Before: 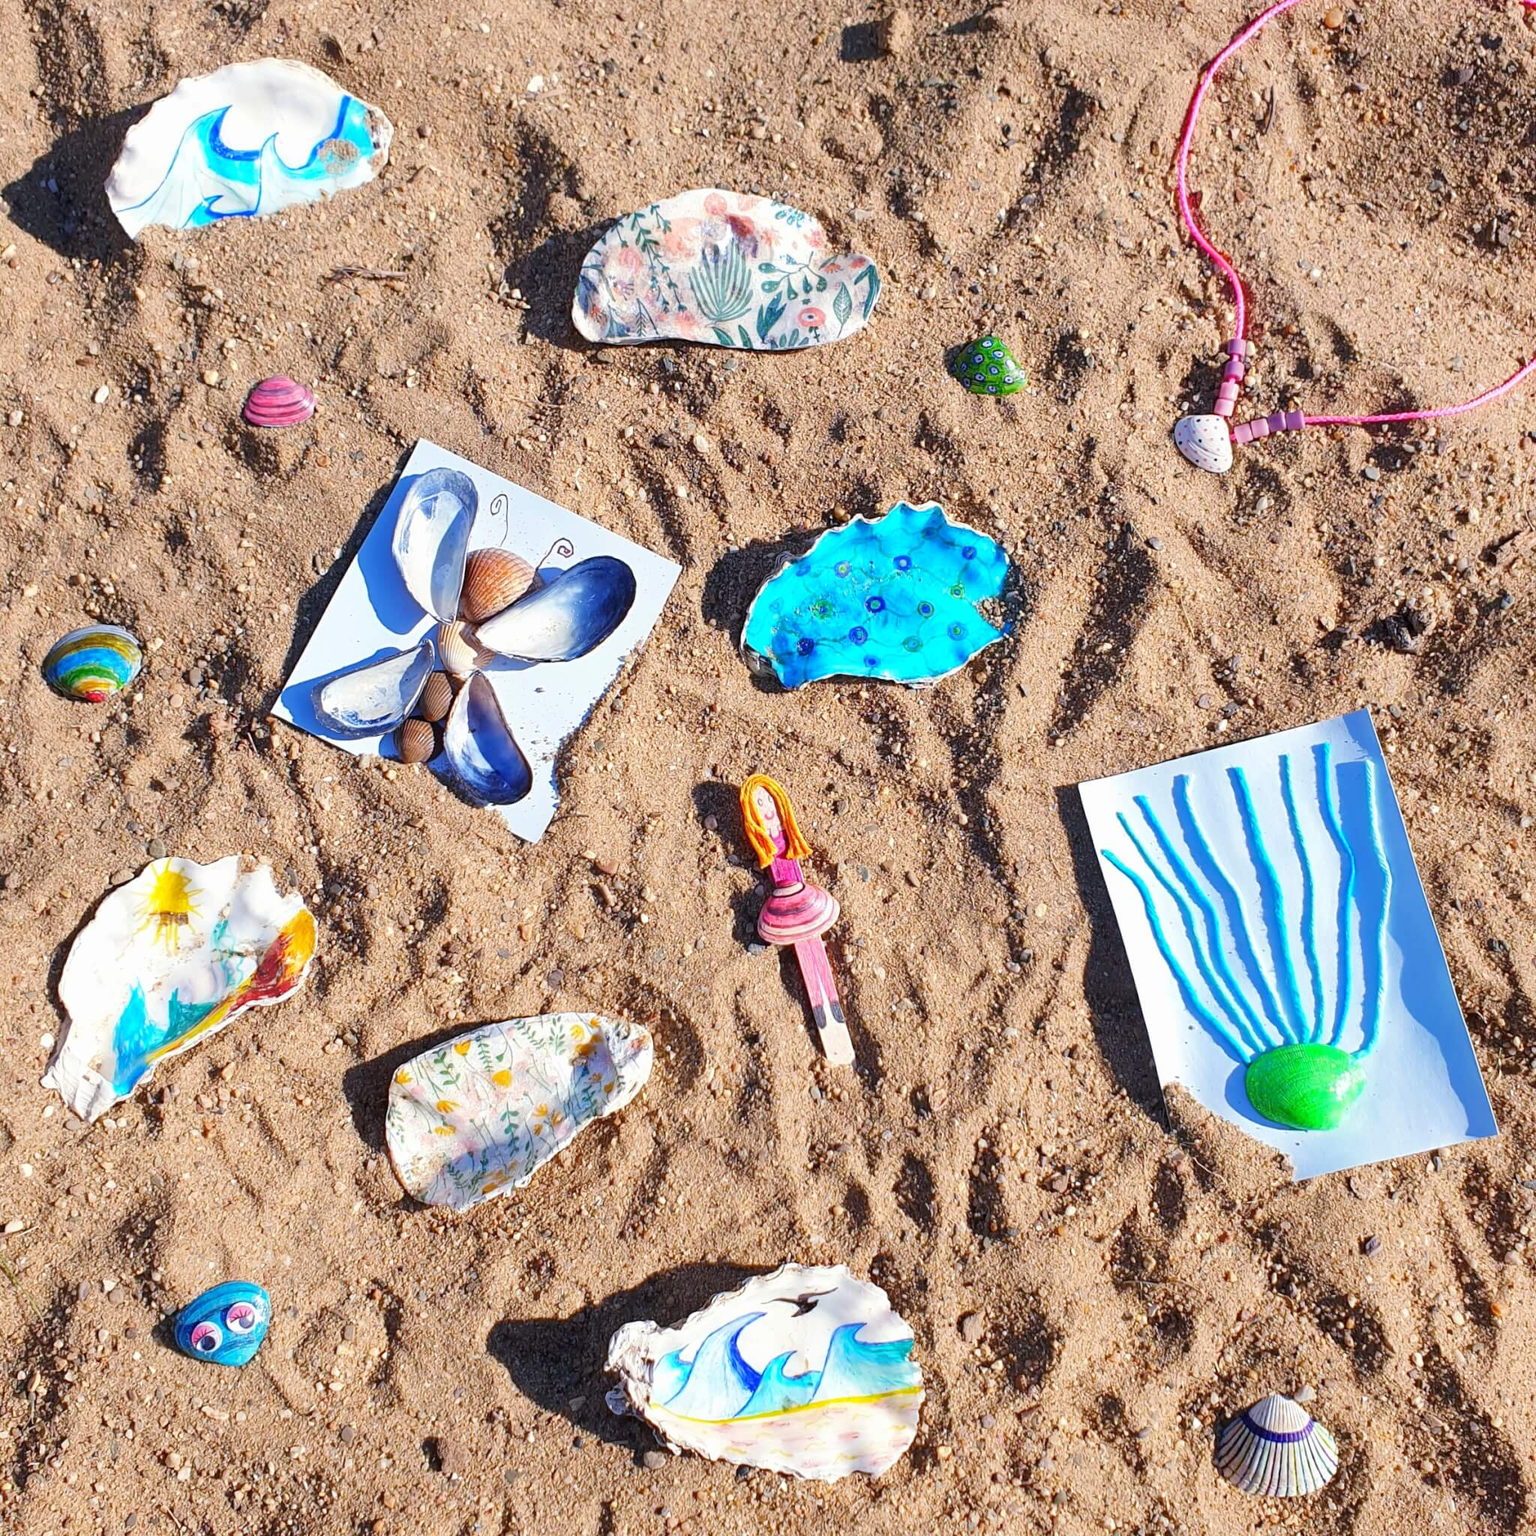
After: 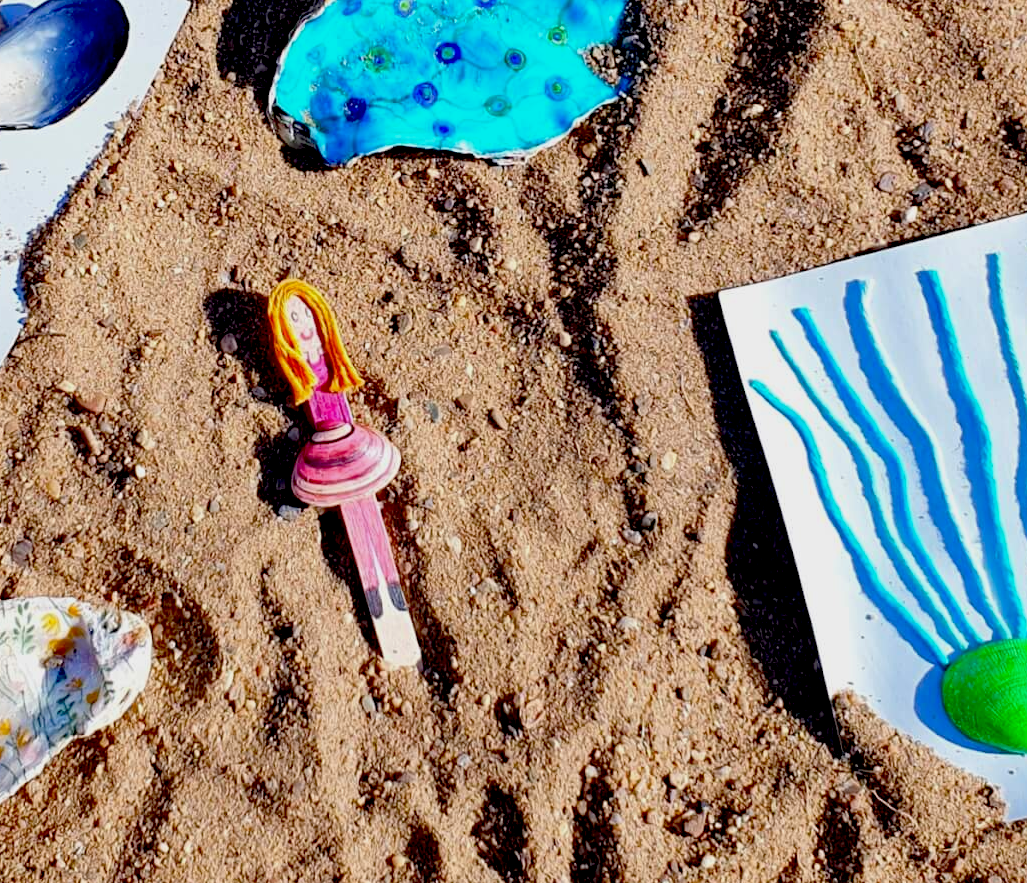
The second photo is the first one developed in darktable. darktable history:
exposure: black level correction 0.045, exposure -0.229 EV, compensate exposure bias true, compensate highlight preservation false
crop: left 35.109%, top 36.785%, right 14.74%, bottom 20.061%
